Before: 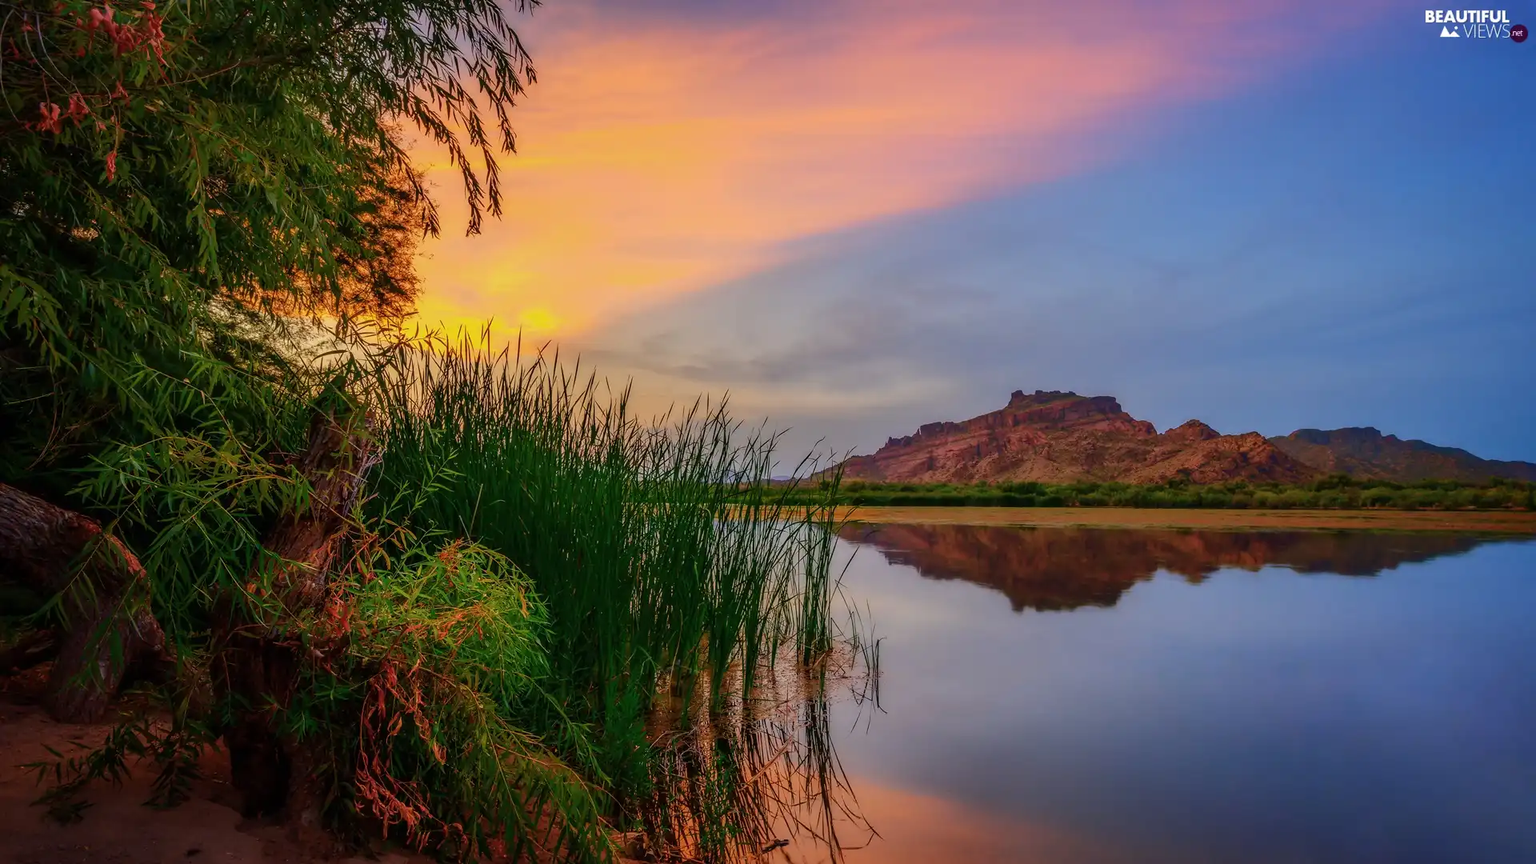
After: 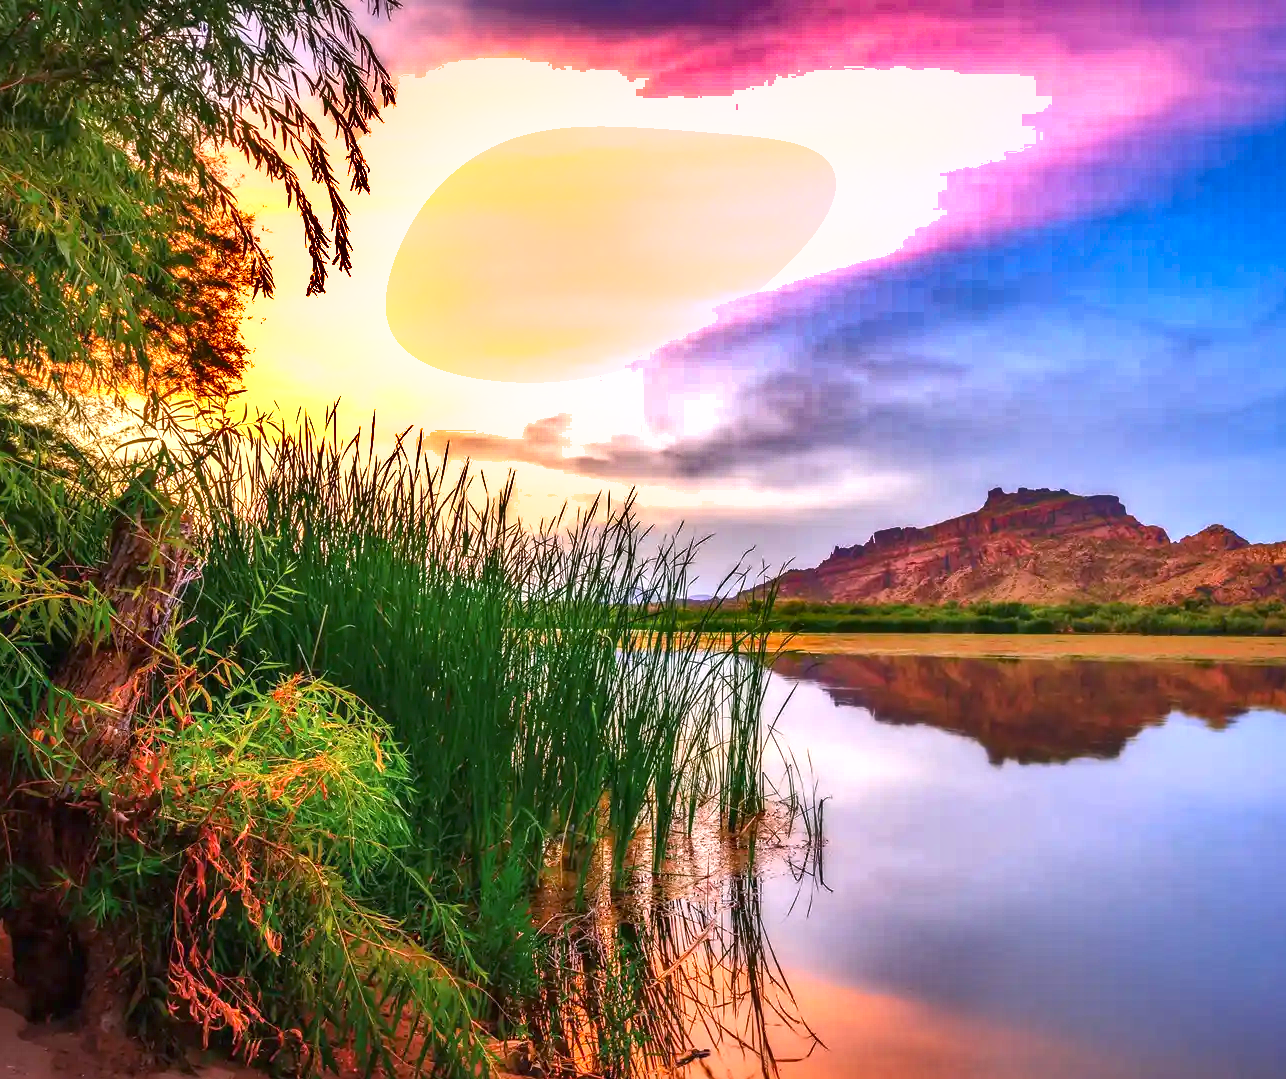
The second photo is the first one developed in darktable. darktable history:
crop and rotate: left 14.411%, right 18.604%
color calibration: output R [1.063, -0.012, -0.003, 0], output B [-0.079, 0.047, 1, 0], illuminant Planckian (black body), x 0.368, y 0.361, temperature 4273.31 K
shadows and highlights: shadows 20.92, highlights -82.75, soften with gaussian
exposure: black level correction 0, exposure 1.494 EV, compensate highlight preservation false
